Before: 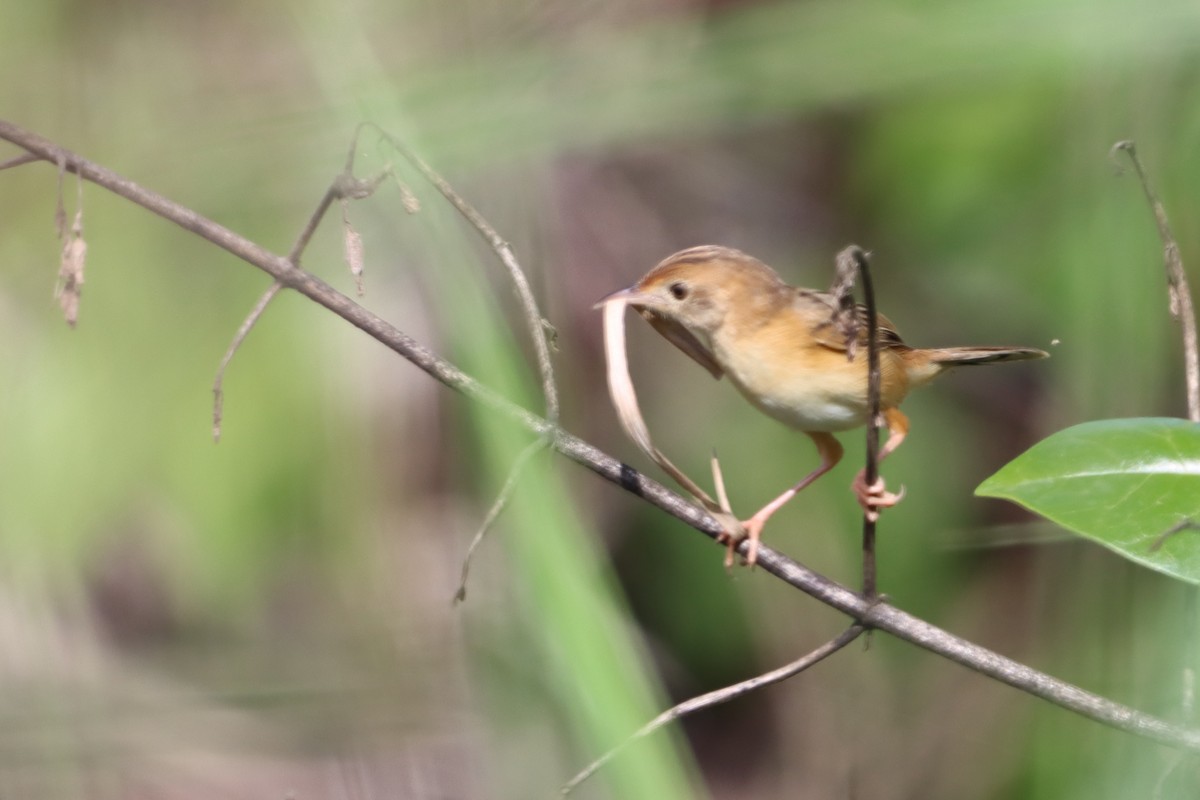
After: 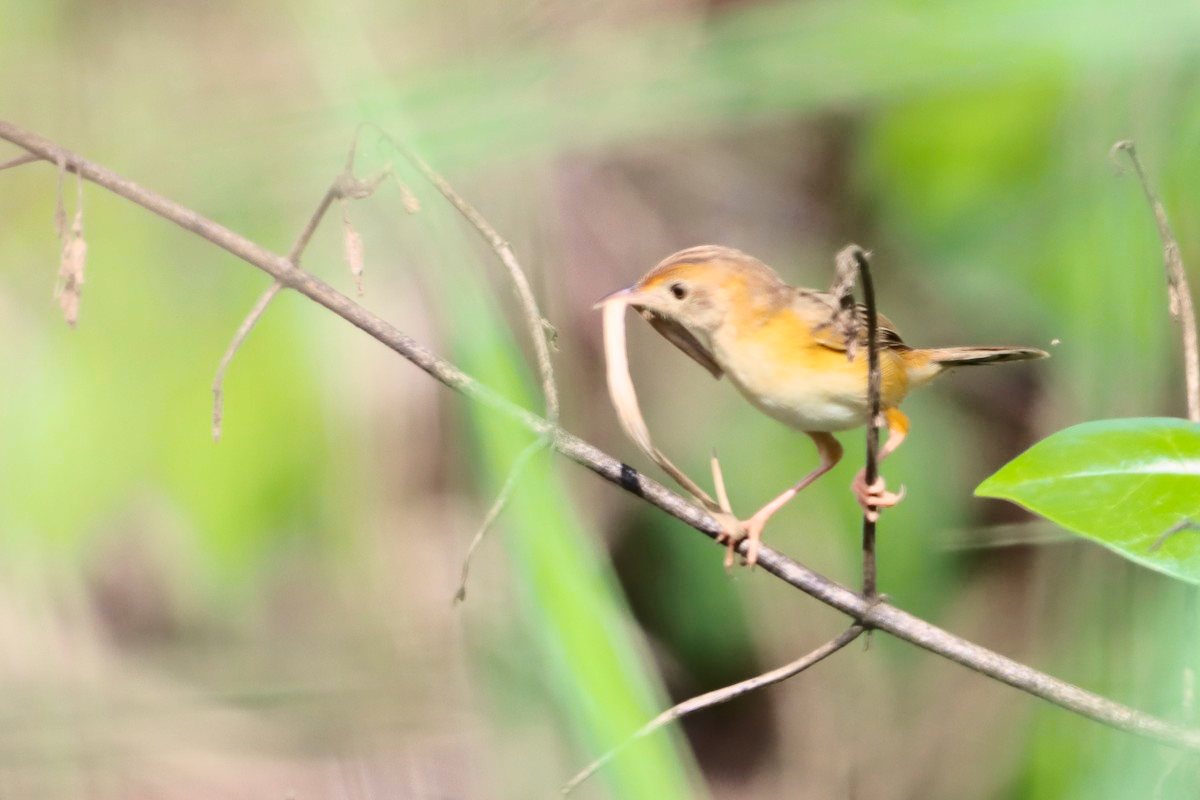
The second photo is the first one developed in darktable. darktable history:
exposure: exposure 0.191 EV, compensate highlight preservation false
tone curve: curves: ch0 [(0, 0.011) (0.104, 0.085) (0.236, 0.234) (0.398, 0.507) (0.498, 0.621) (0.65, 0.757) (0.835, 0.883) (1, 0.961)]; ch1 [(0, 0) (0.353, 0.344) (0.43, 0.401) (0.479, 0.476) (0.502, 0.502) (0.54, 0.542) (0.602, 0.613) (0.638, 0.668) (0.693, 0.727) (1, 1)]; ch2 [(0, 0) (0.34, 0.314) (0.434, 0.43) (0.5, 0.506) (0.521, 0.54) (0.54, 0.56) (0.595, 0.613) (0.644, 0.729) (1, 1)], color space Lab, independent channels, preserve colors none
